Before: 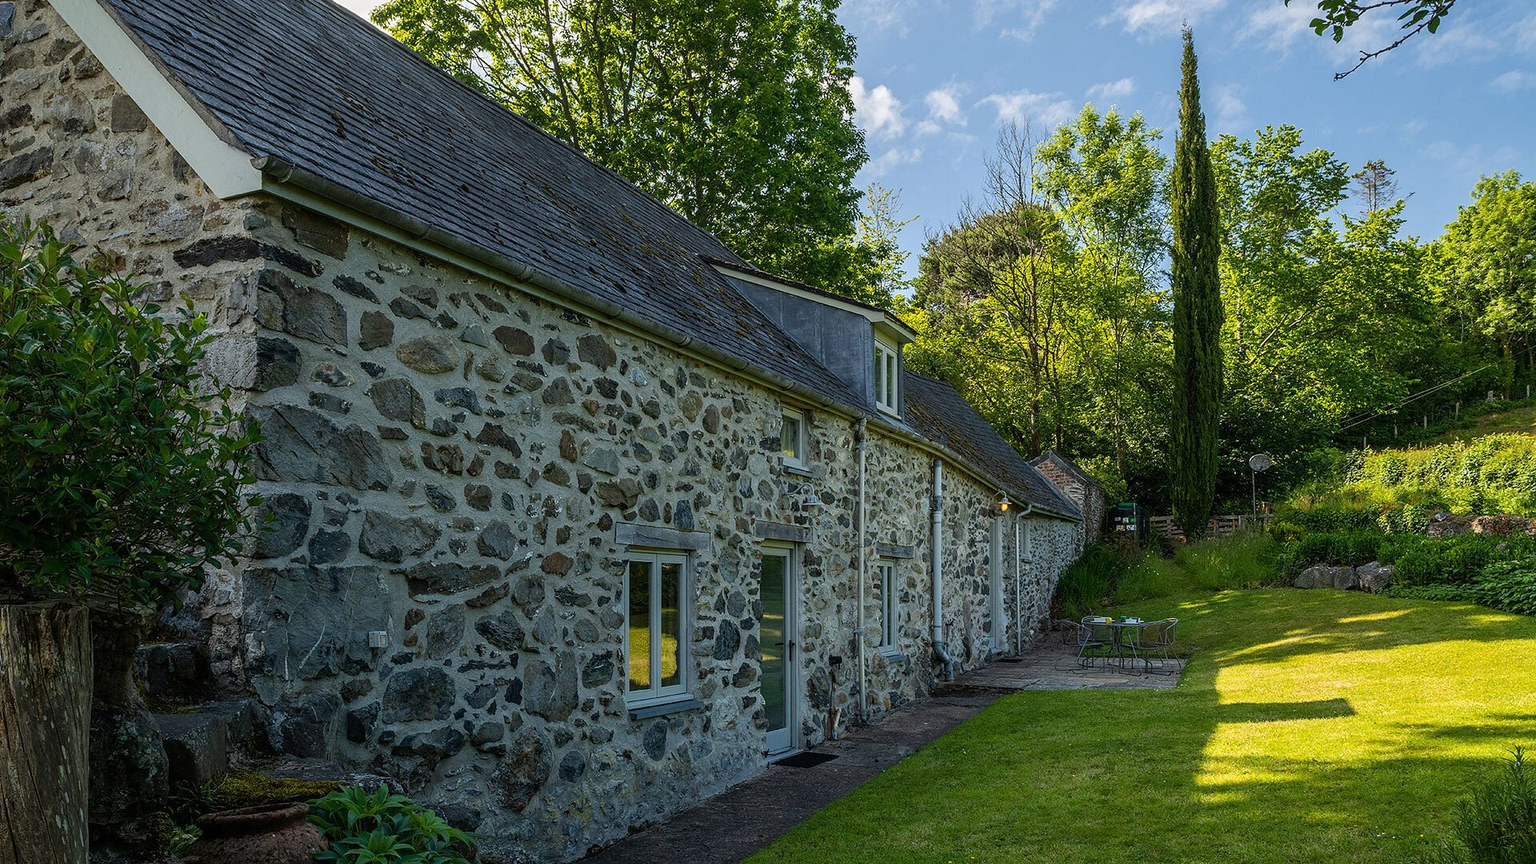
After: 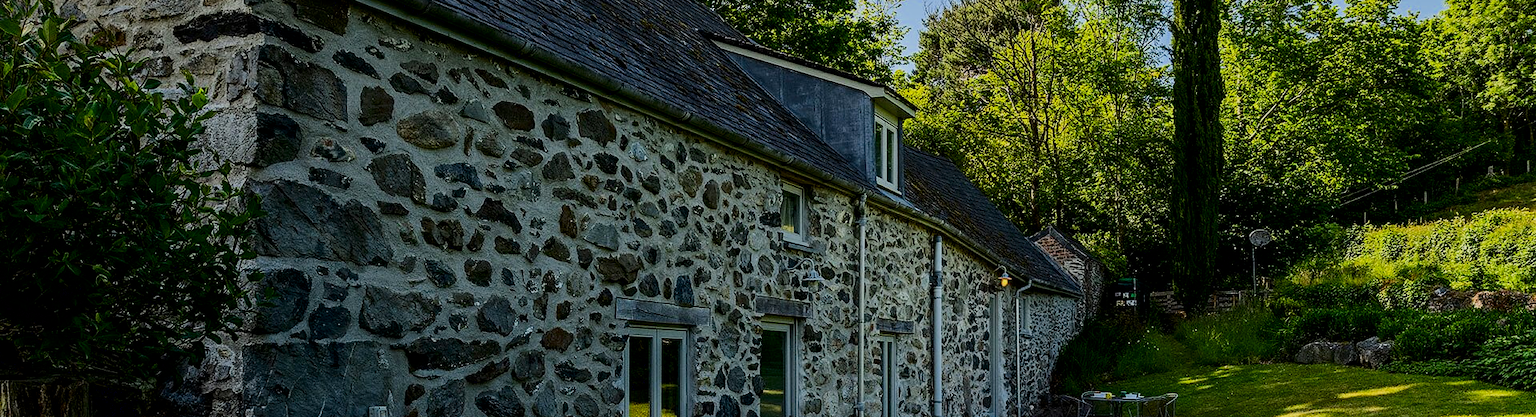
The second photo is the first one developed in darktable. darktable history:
contrast brightness saturation: contrast 0.2, brightness -0.11, saturation 0.1
exposure: black level correction 0.002, exposure 0.15 EV, compensate highlight preservation false
filmic rgb: black relative exposure -7.15 EV, white relative exposure 5.36 EV, hardness 3.02, color science v6 (2022)
crop and rotate: top 26.056%, bottom 25.543%
